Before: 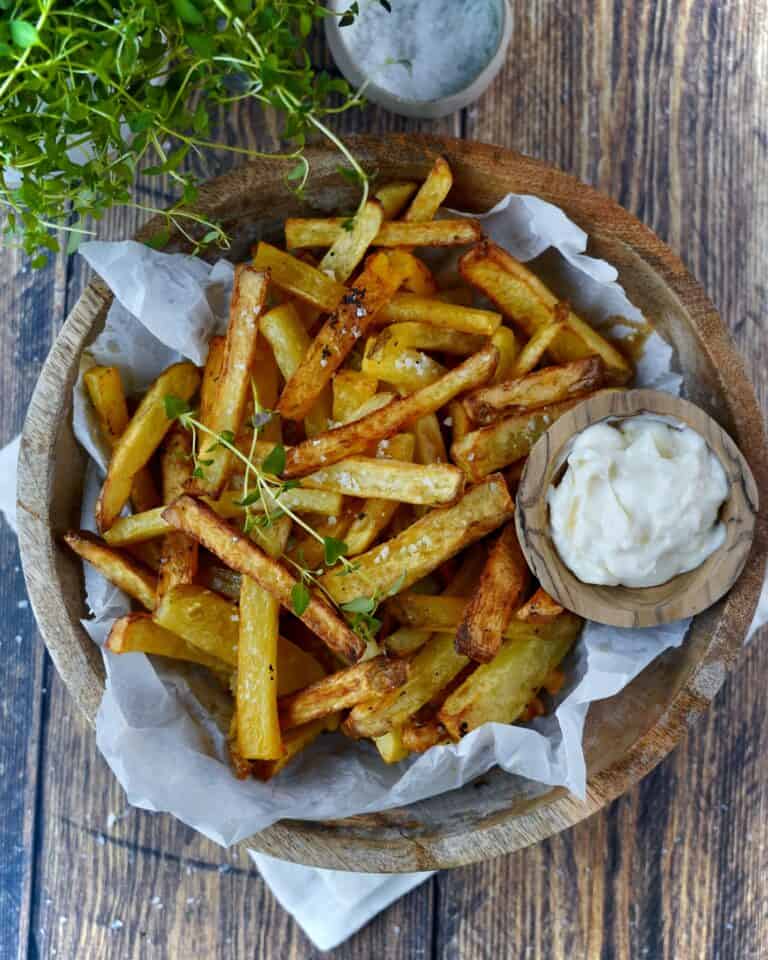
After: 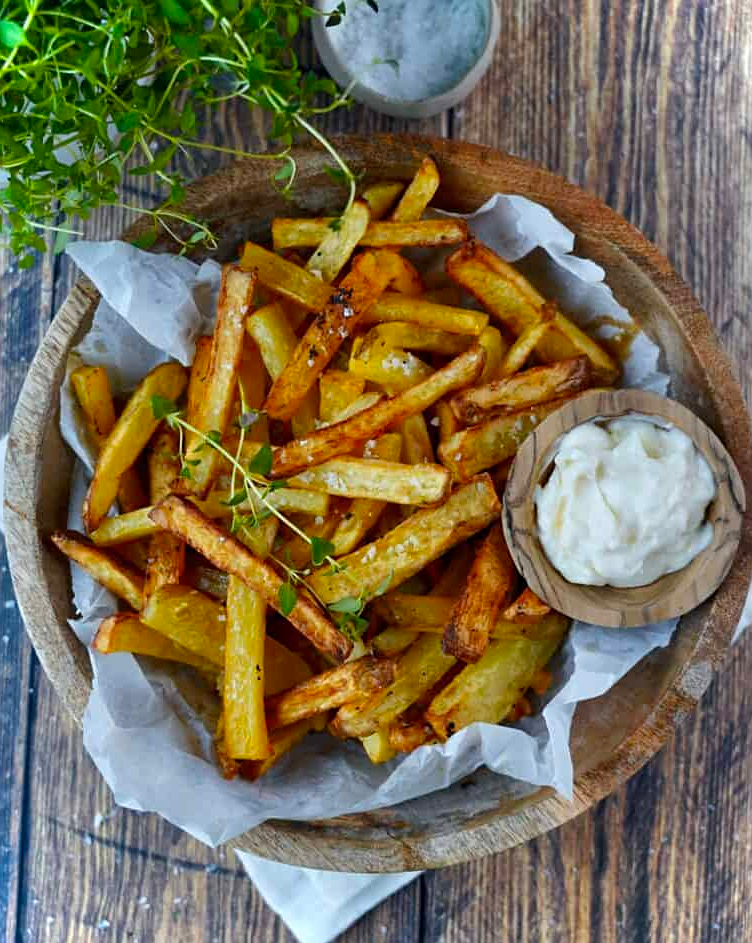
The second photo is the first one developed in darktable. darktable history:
sharpen: amount 0.208
crop: left 1.708%, right 0.281%, bottom 1.722%
